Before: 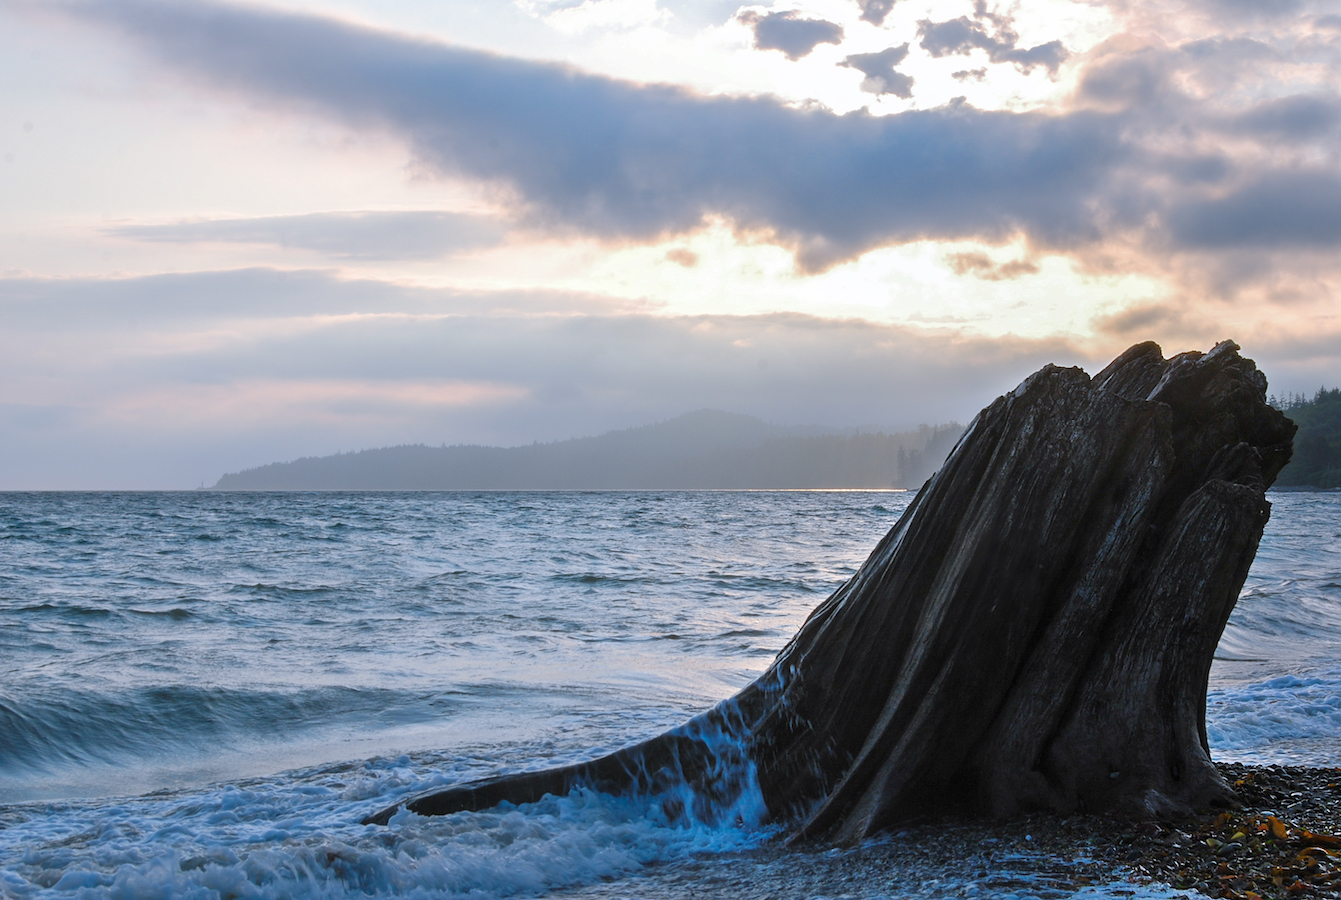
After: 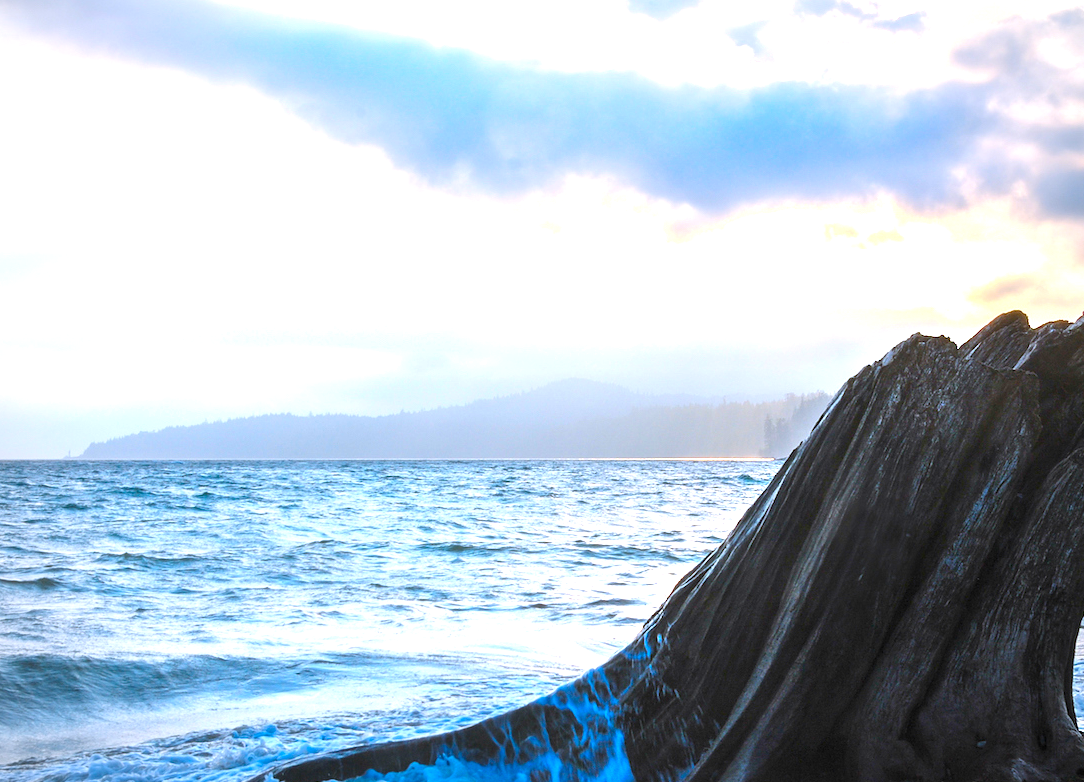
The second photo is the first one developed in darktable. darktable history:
crop: left 9.929%, top 3.475%, right 9.188%, bottom 9.529%
exposure: black level correction 0, exposure 1.3 EV, compensate exposure bias true, compensate highlight preservation false
vignetting: fall-off radius 60.92%
color balance rgb: linear chroma grading › global chroma 15%, perceptual saturation grading › global saturation 30%
